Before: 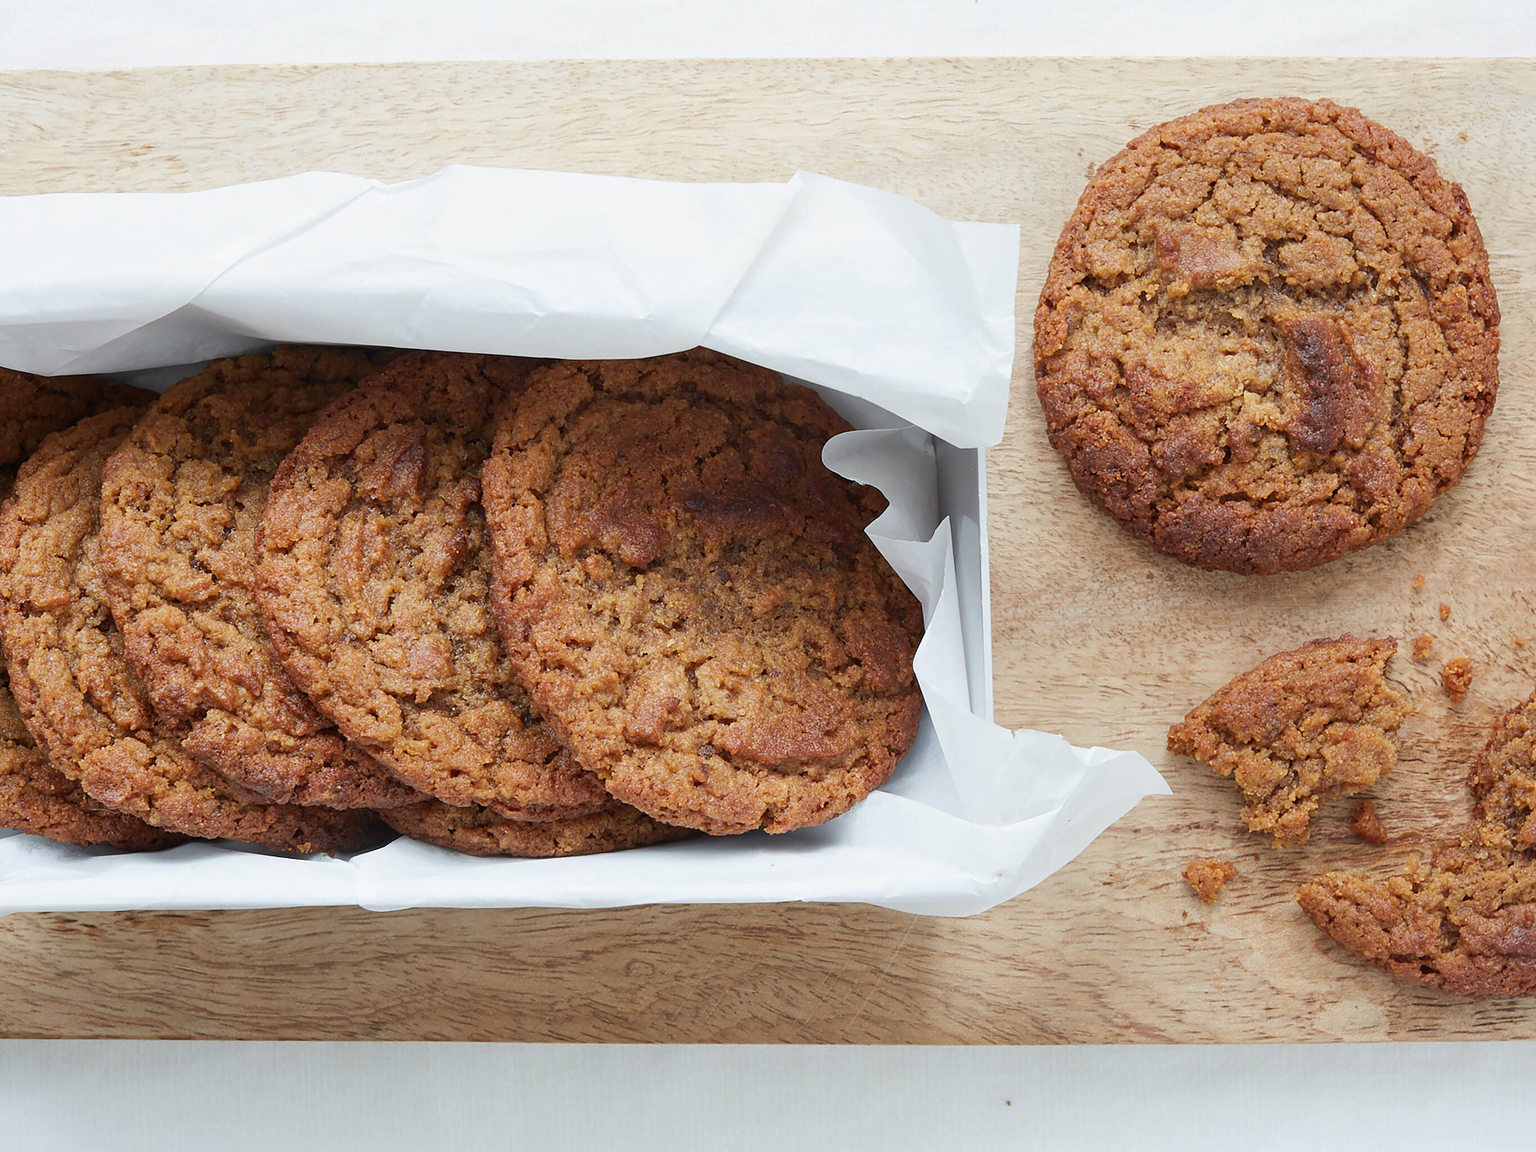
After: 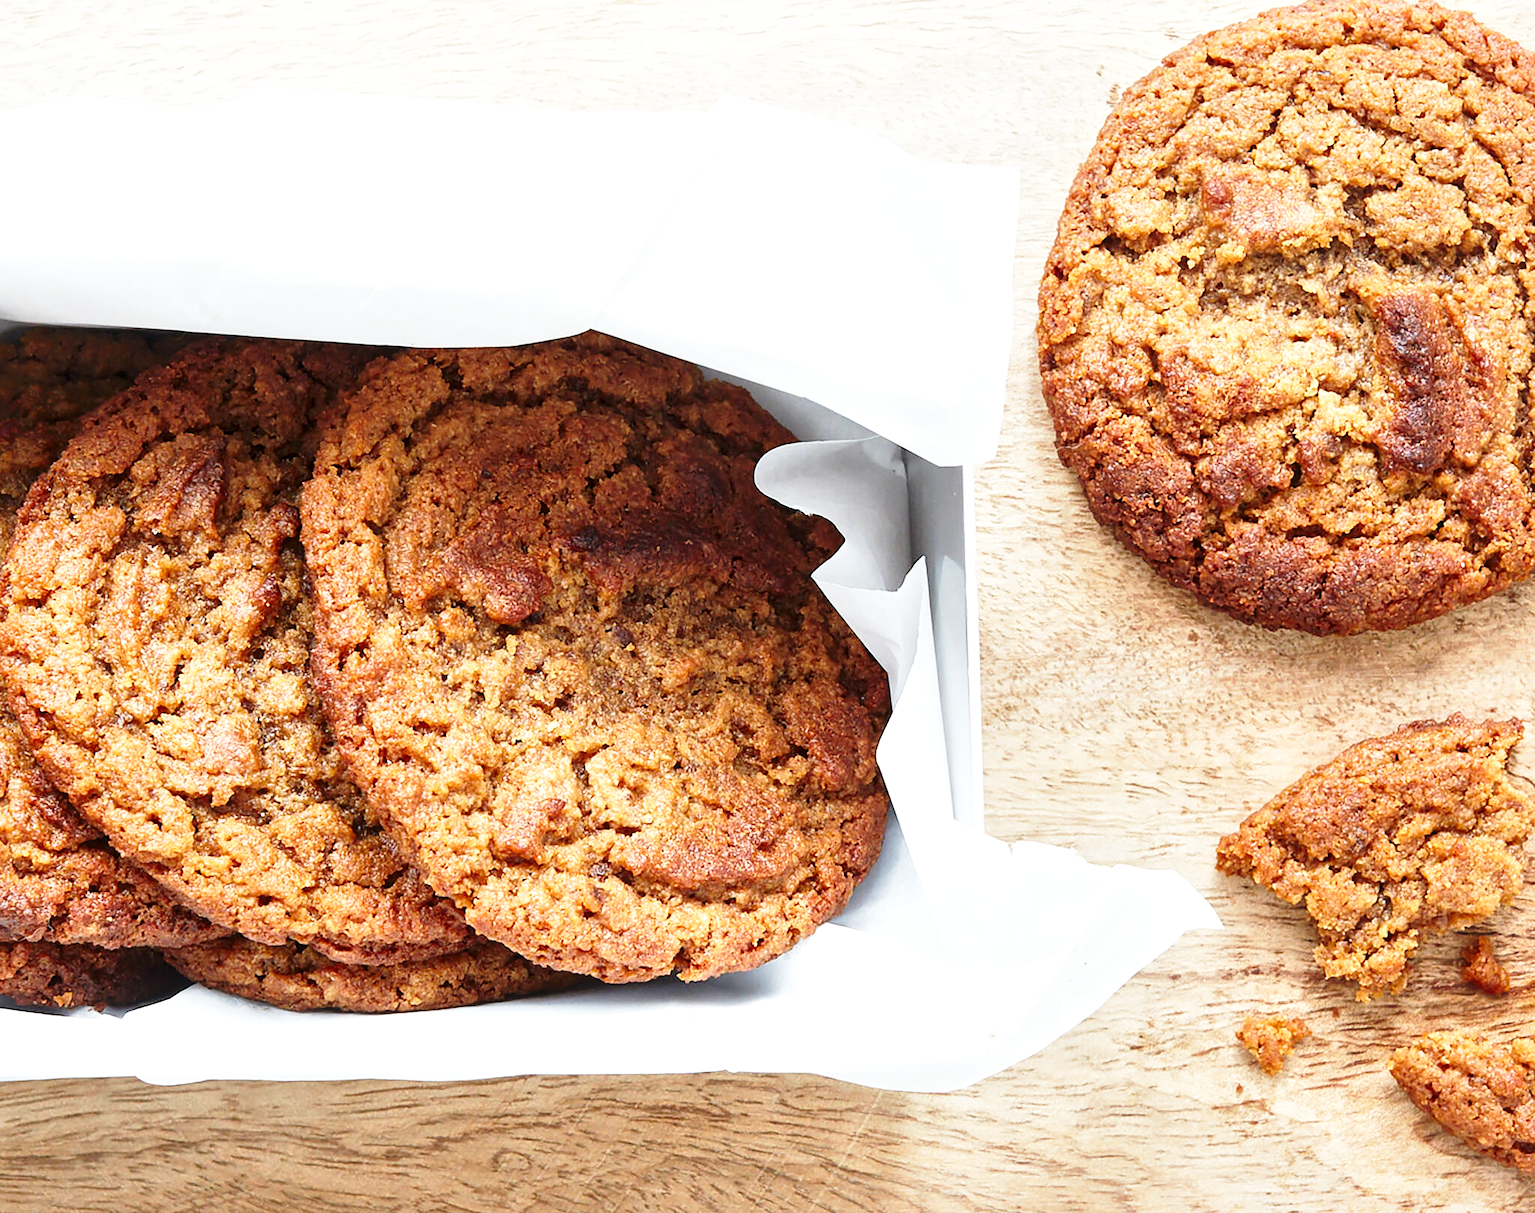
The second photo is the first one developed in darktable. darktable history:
crop: left 16.768%, top 8.653%, right 8.362%, bottom 12.485%
shadows and highlights: shadows 62.66, white point adjustment 0.37, highlights -34.44, compress 83.82%
local contrast: mode bilateral grid, contrast 20, coarseness 50, detail 132%, midtone range 0.2
base curve: curves: ch0 [(0, 0) (0.026, 0.03) (0.109, 0.232) (0.351, 0.748) (0.669, 0.968) (1, 1)], preserve colors none
